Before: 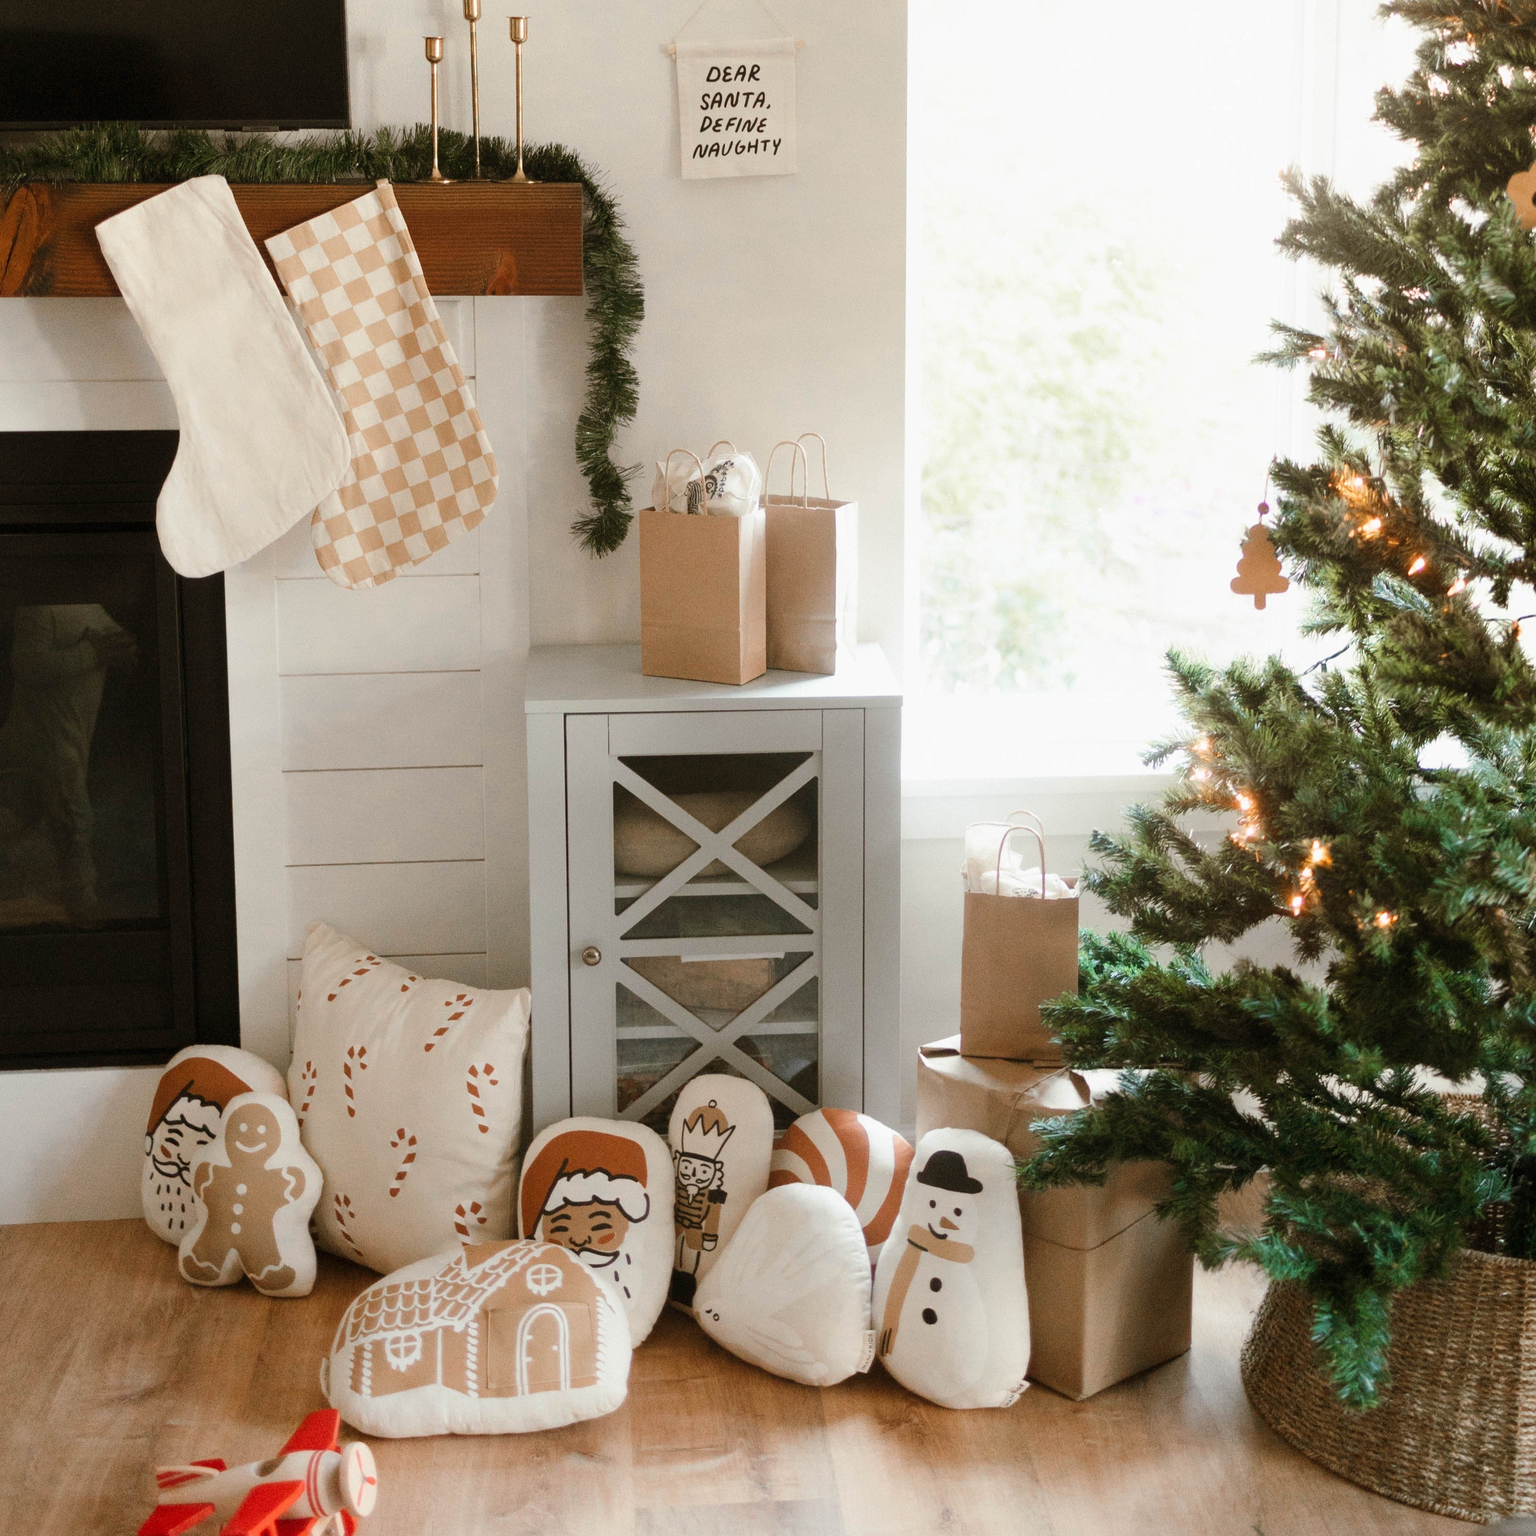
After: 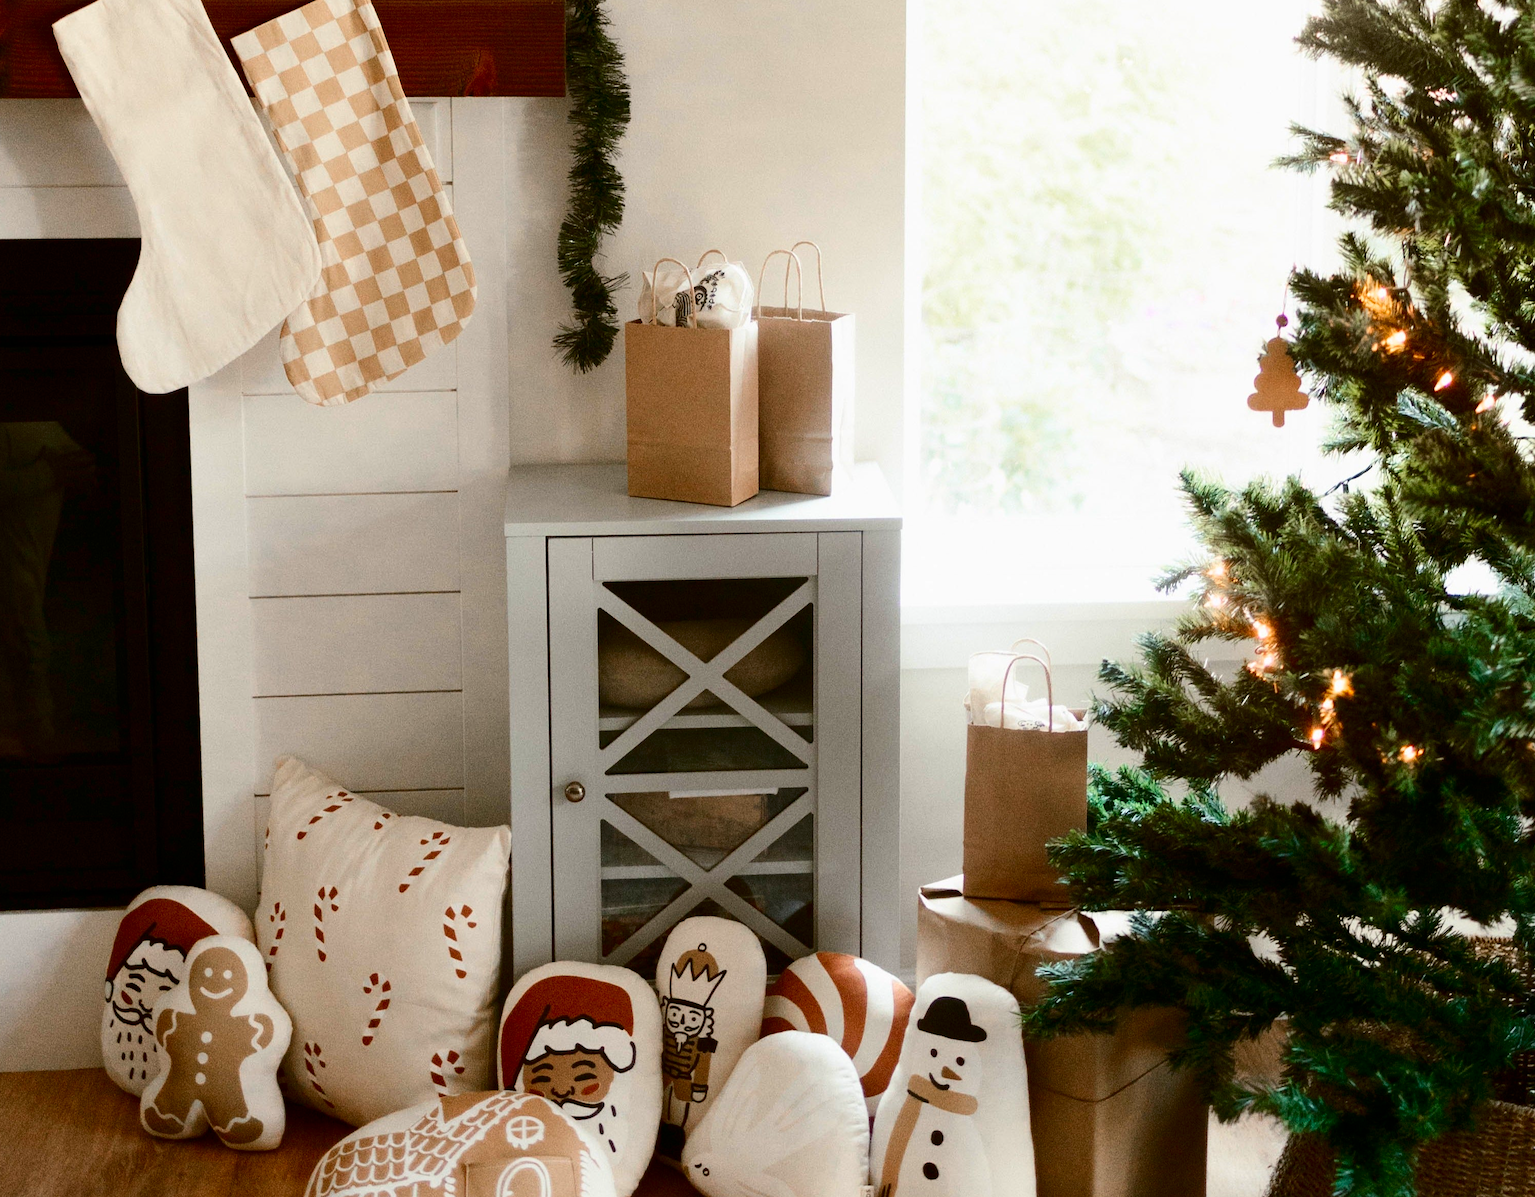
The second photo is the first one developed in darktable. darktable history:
contrast brightness saturation: contrast 0.22, brightness -0.19, saturation 0.24
crop and rotate: left 2.991%, top 13.302%, right 1.981%, bottom 12.636%
